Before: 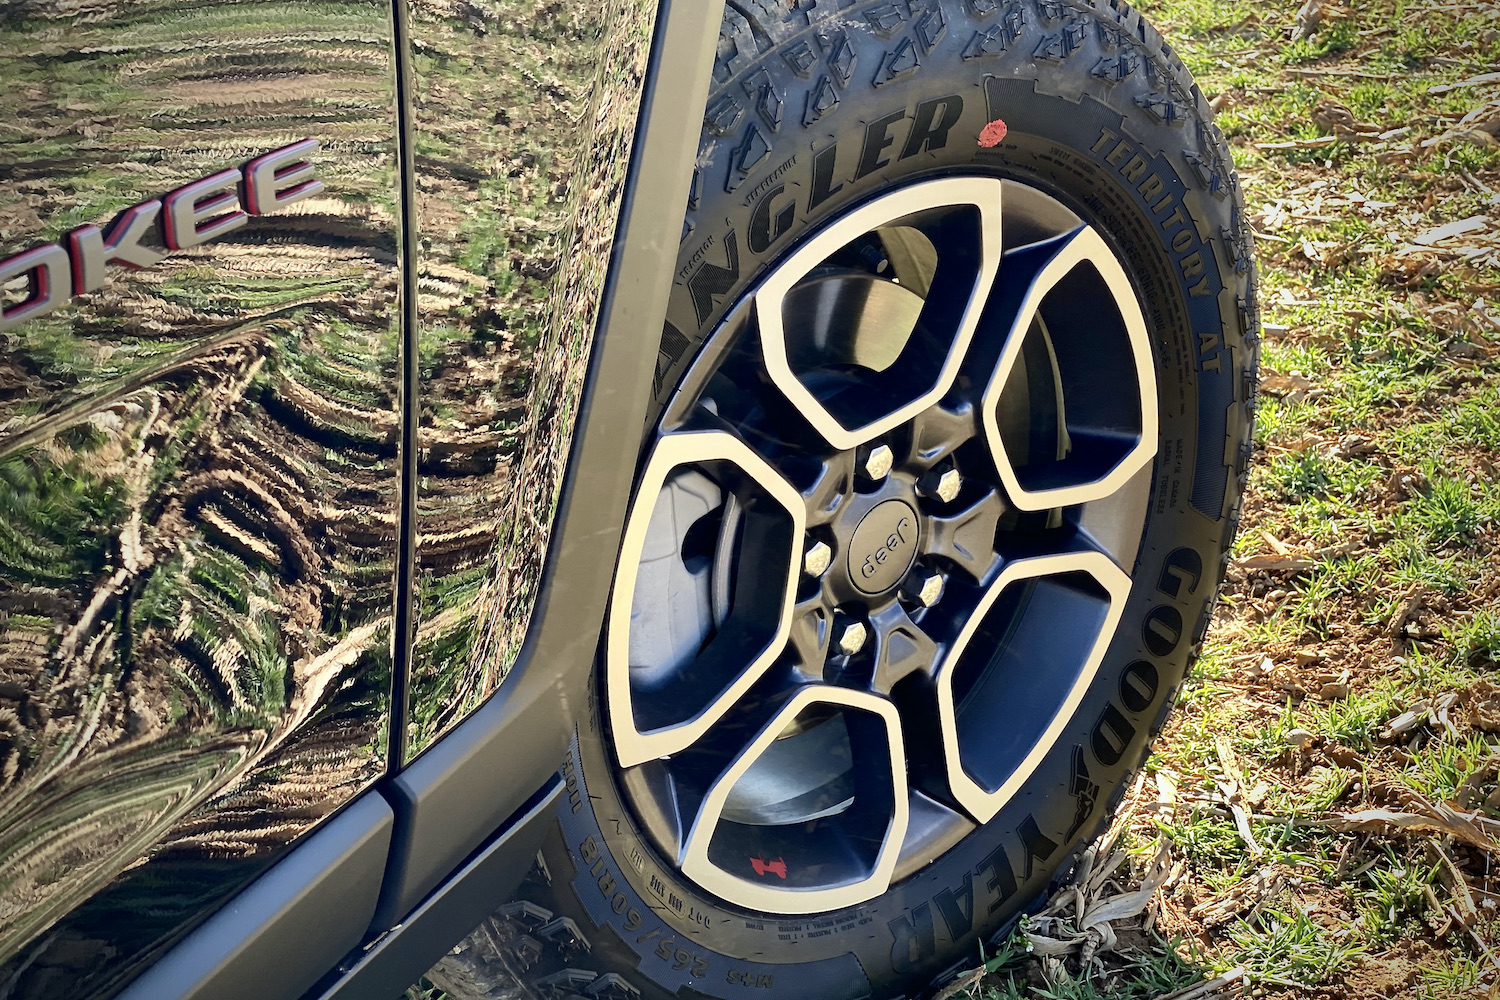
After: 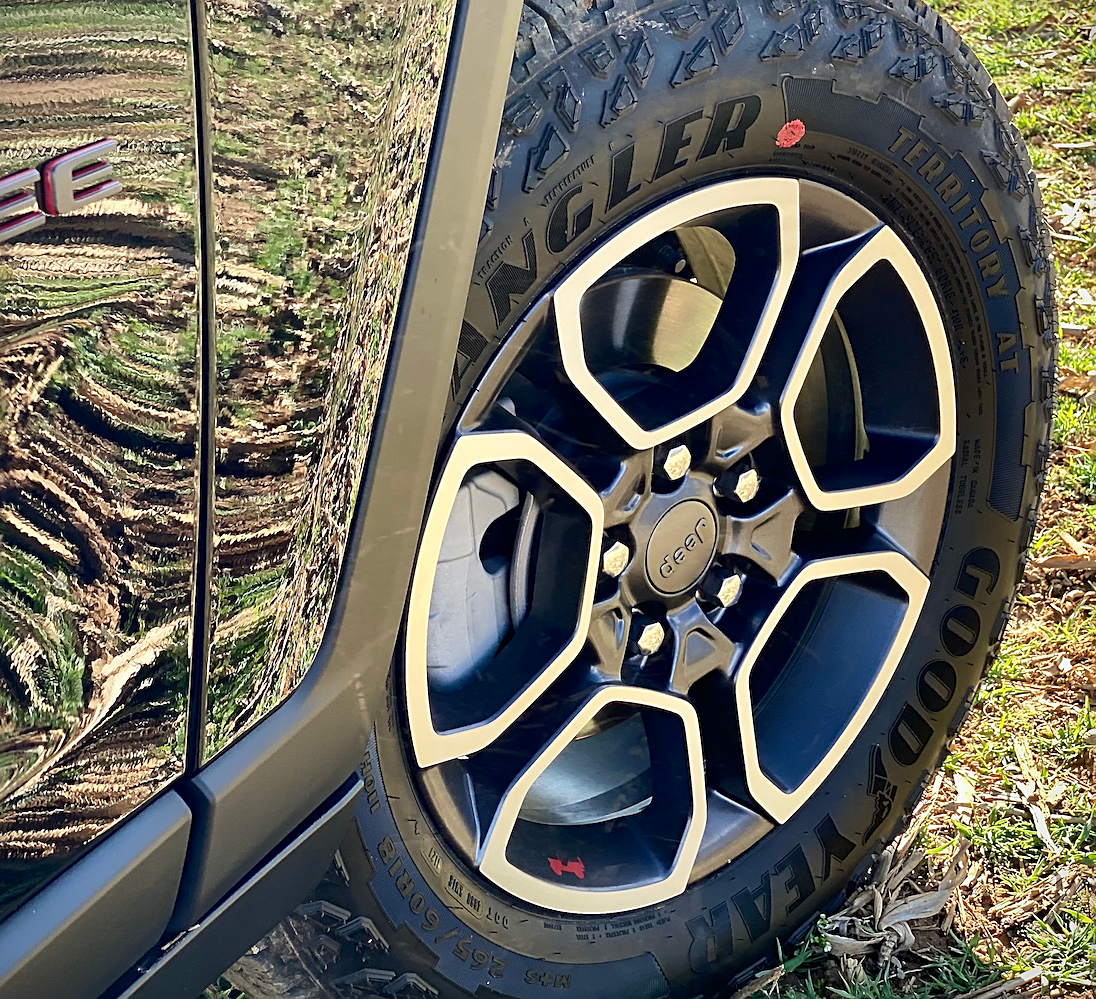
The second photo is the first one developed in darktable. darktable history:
crop: left 13.483%, top 0%, right 13.416%
sharpen: on, module defaults
